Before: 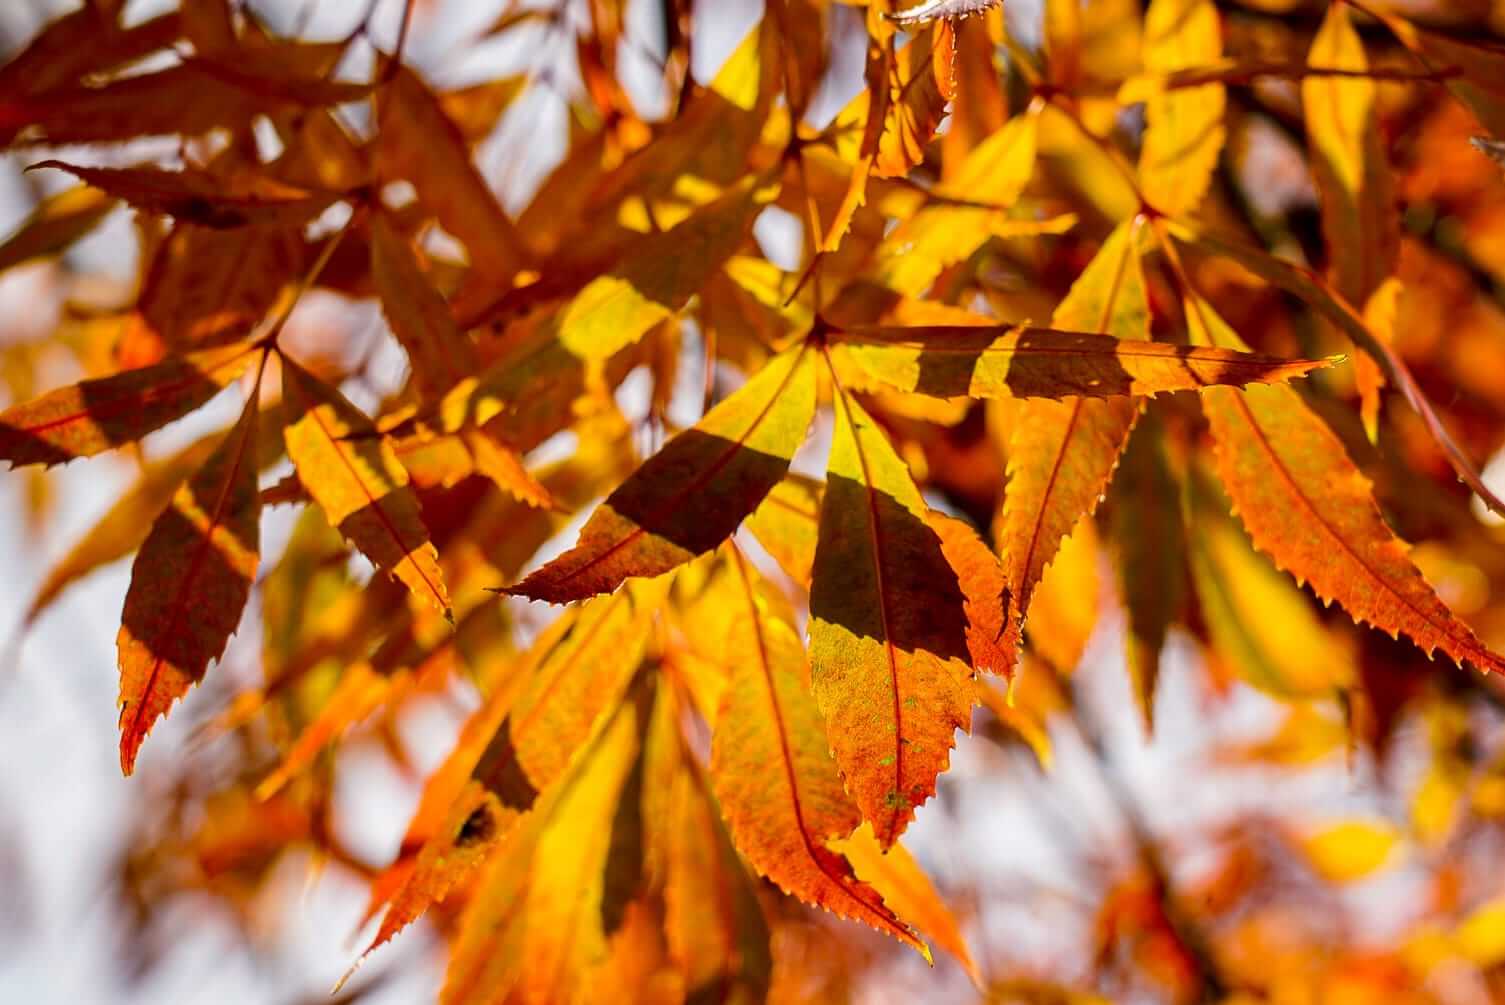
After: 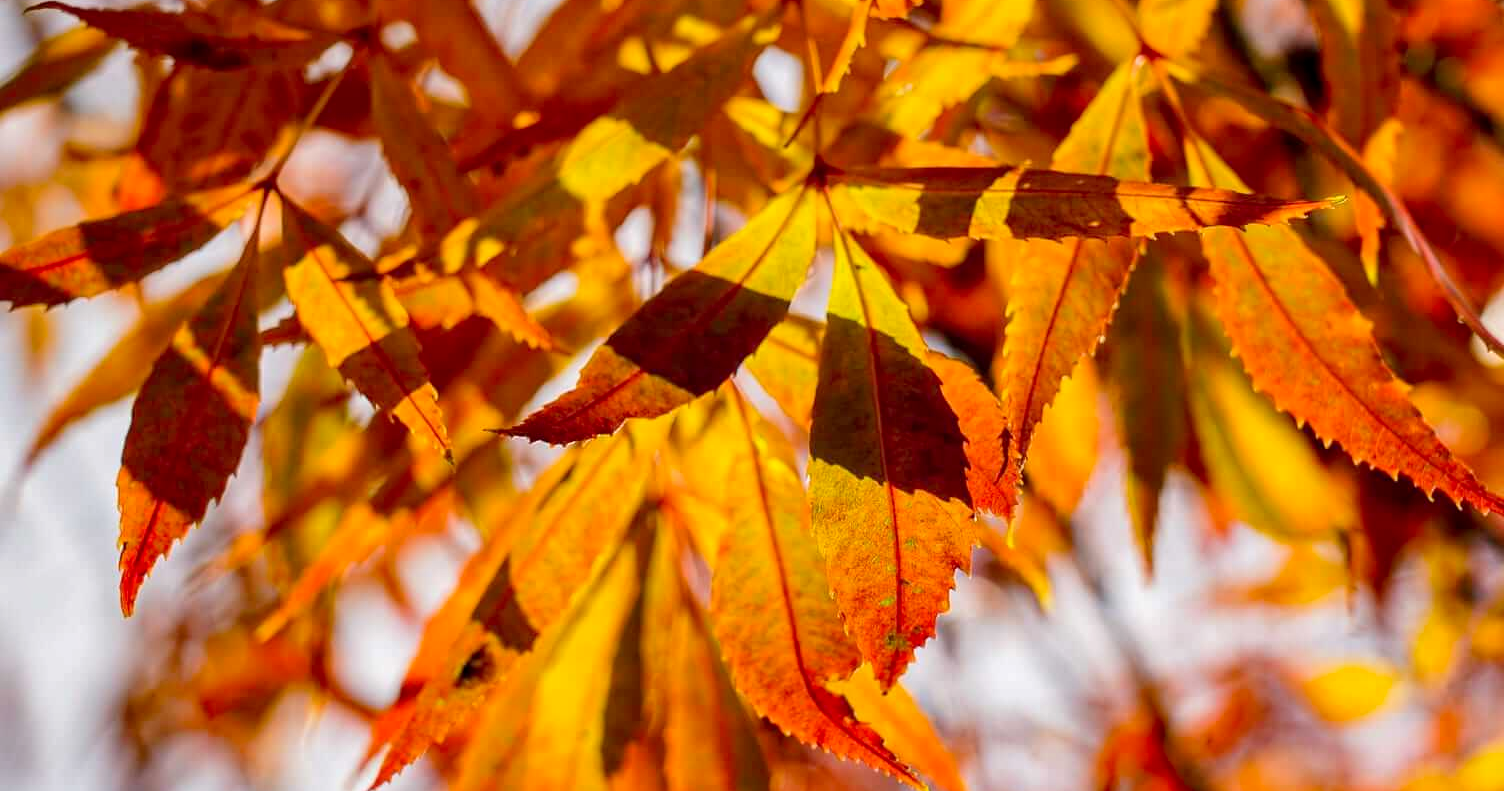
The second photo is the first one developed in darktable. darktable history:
exposure: exposure -0.253 EV, compensate highlight preservation false
levels: levels [0, 0.435, 0.917]
crop and rotate: top 15.917%, bottom 5.357%
shadows and highlights: shadows 25.34, white point adjustment -3, highlights -29.93
local contrast: highlights 107%, shadows 100%, detail 120%, midtone range 0.2
